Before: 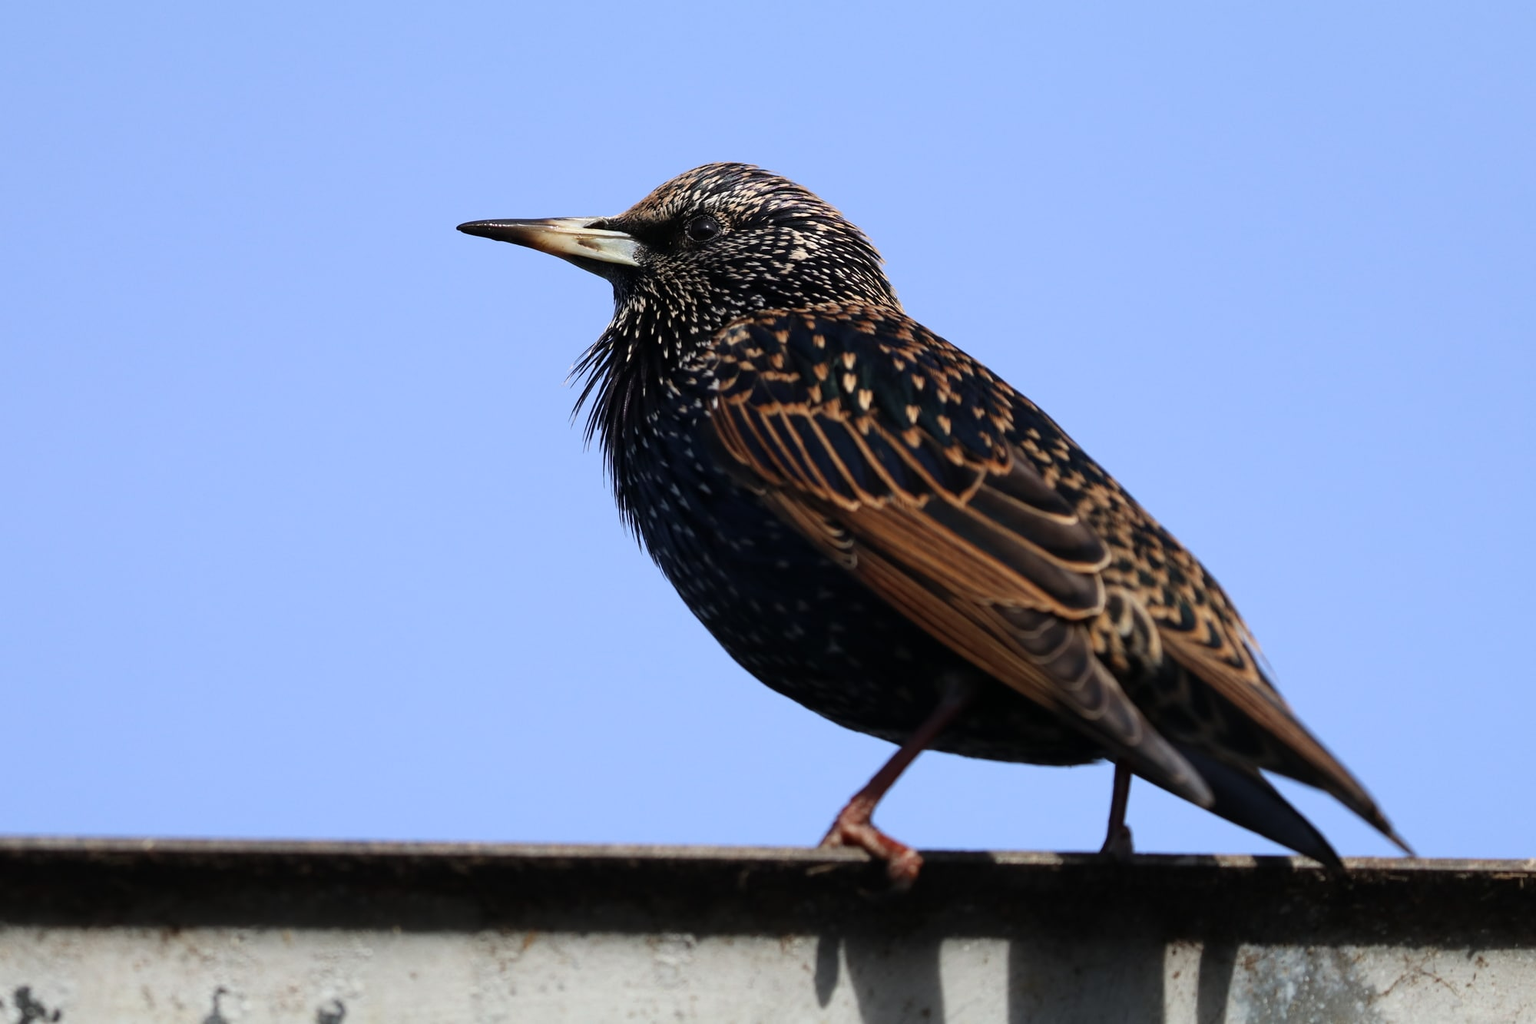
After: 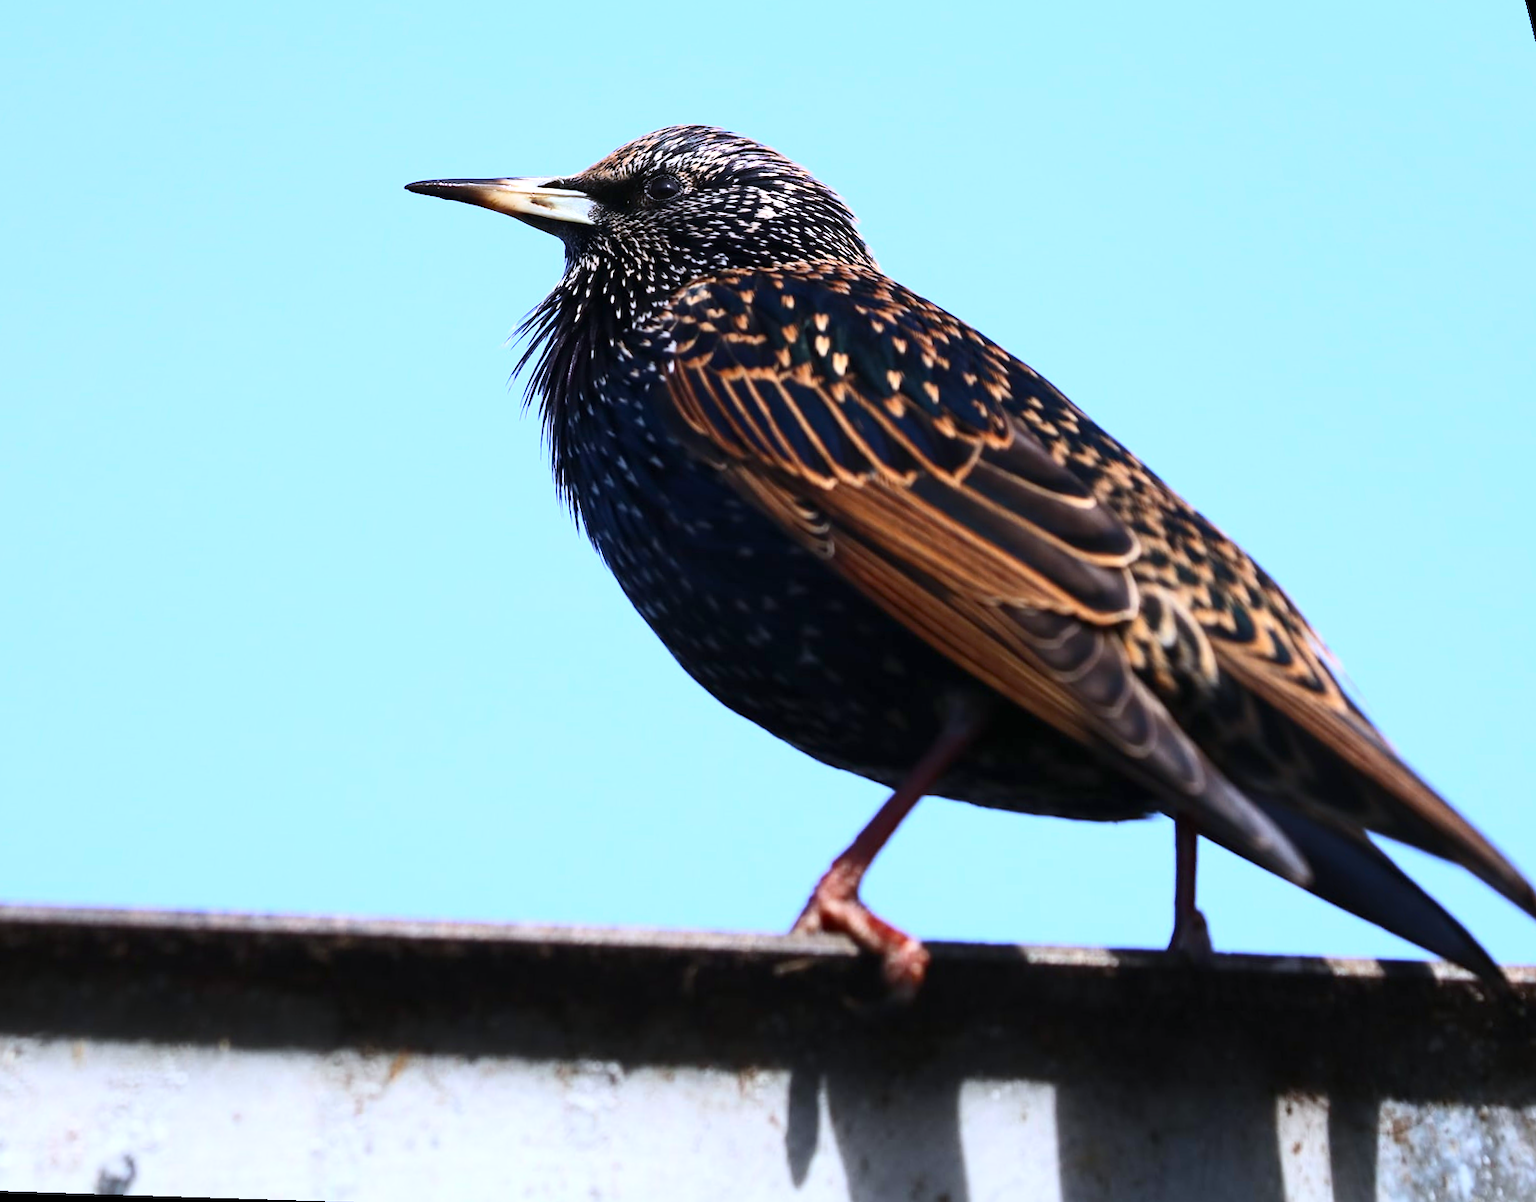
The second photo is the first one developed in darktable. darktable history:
rotate and perspective: rotation 0.72°, lens shift (vertical) -0.352, lens shift (horizontal) -0.051, crop left 0.152, crop right 0.859, crop top 0.019, crop bottom 0.964
white balance: red 0.967, blue 1.119, emerald 0.756
exposure: exposure 0.6 EV, compensate highlight preservation false
contrast brightness saturation: contrast 0.23, brightness 0.1, saturation 0.29
